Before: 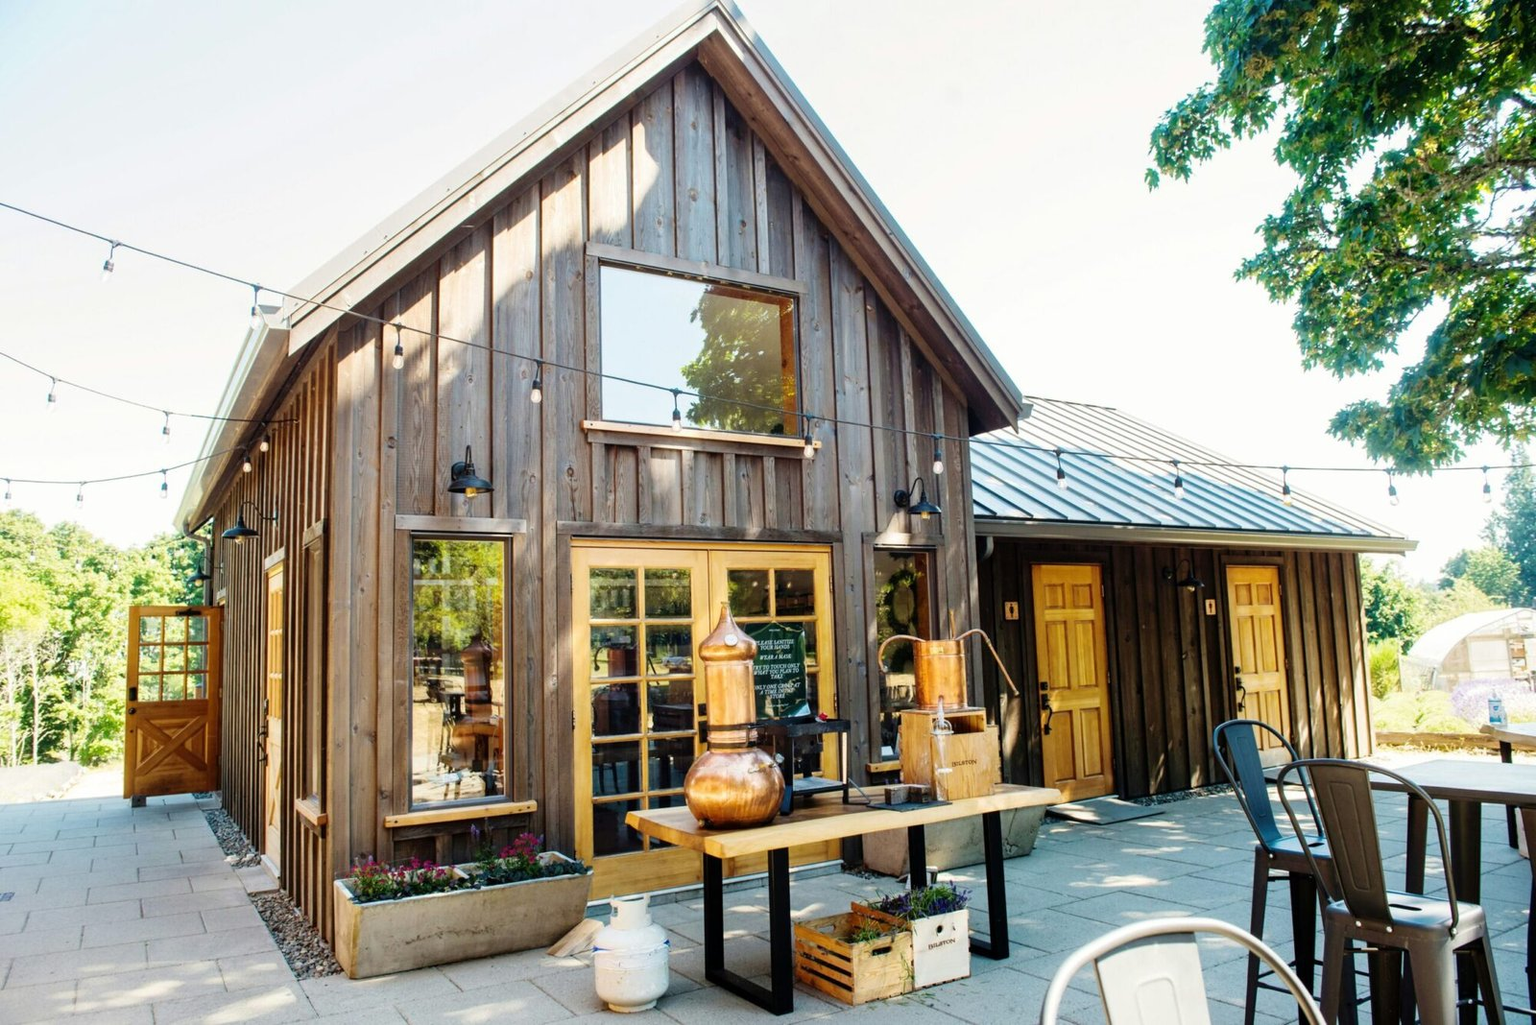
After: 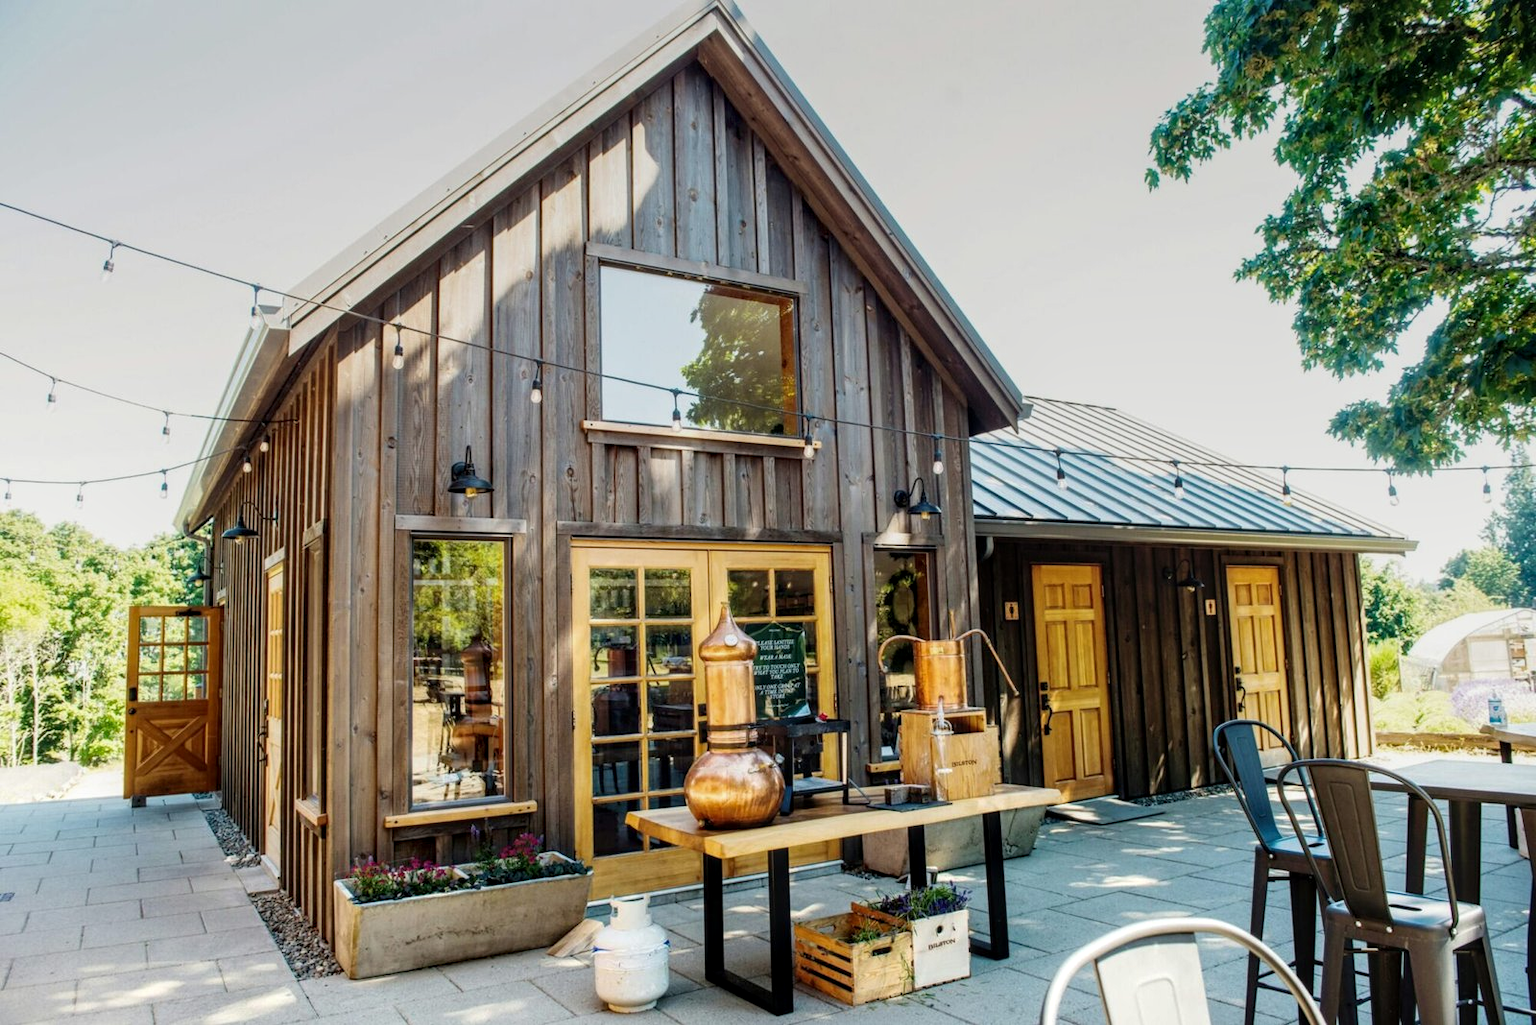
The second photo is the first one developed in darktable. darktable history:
local contrast: on, module defaults
graduated density: on, module defaults
